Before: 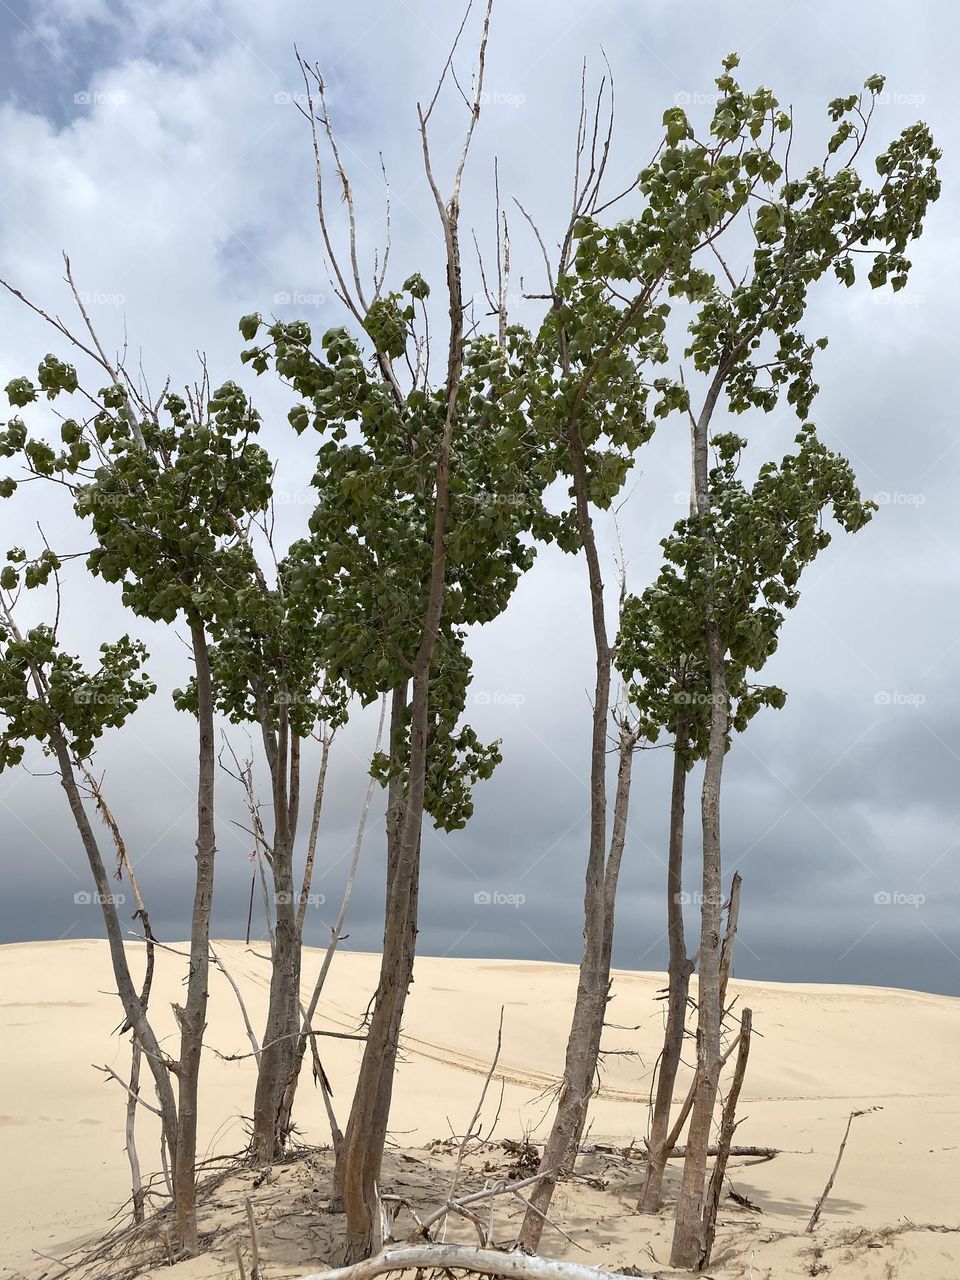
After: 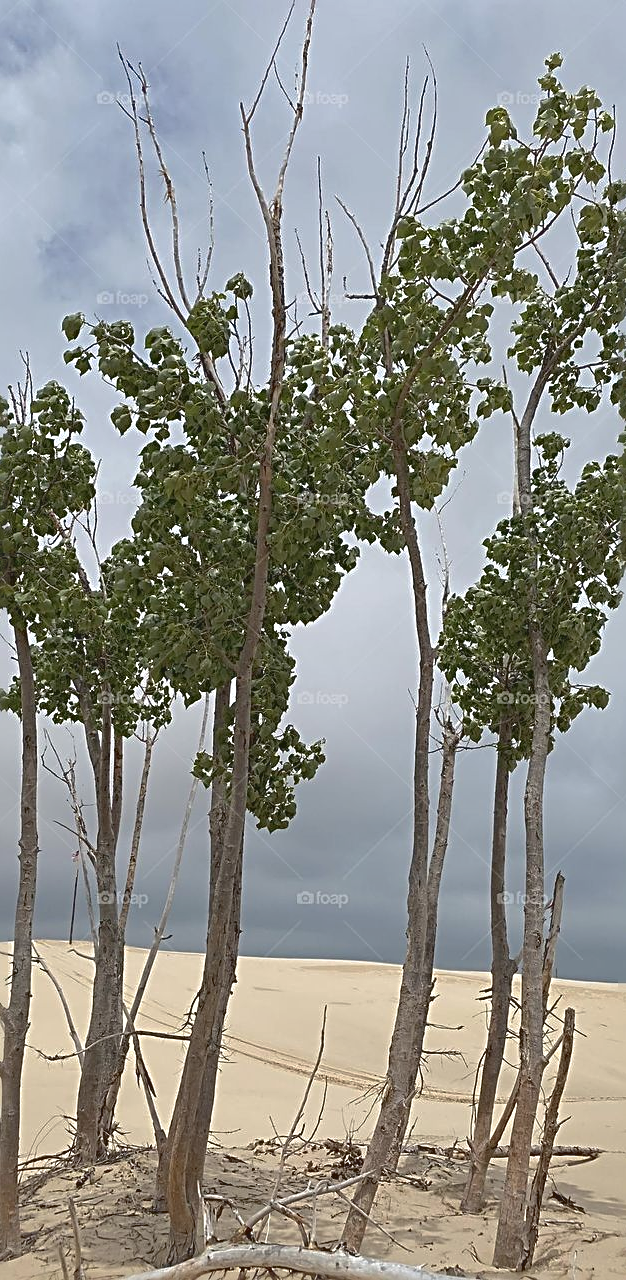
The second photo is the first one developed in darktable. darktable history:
contrast brightness saturation: contrast -0.101, saturation -0.095
shadows and highlights: on, module defaults
sharpen: radius 3.013, amount 0.76
crop and rotate: left 18.444%, right 16.319%
